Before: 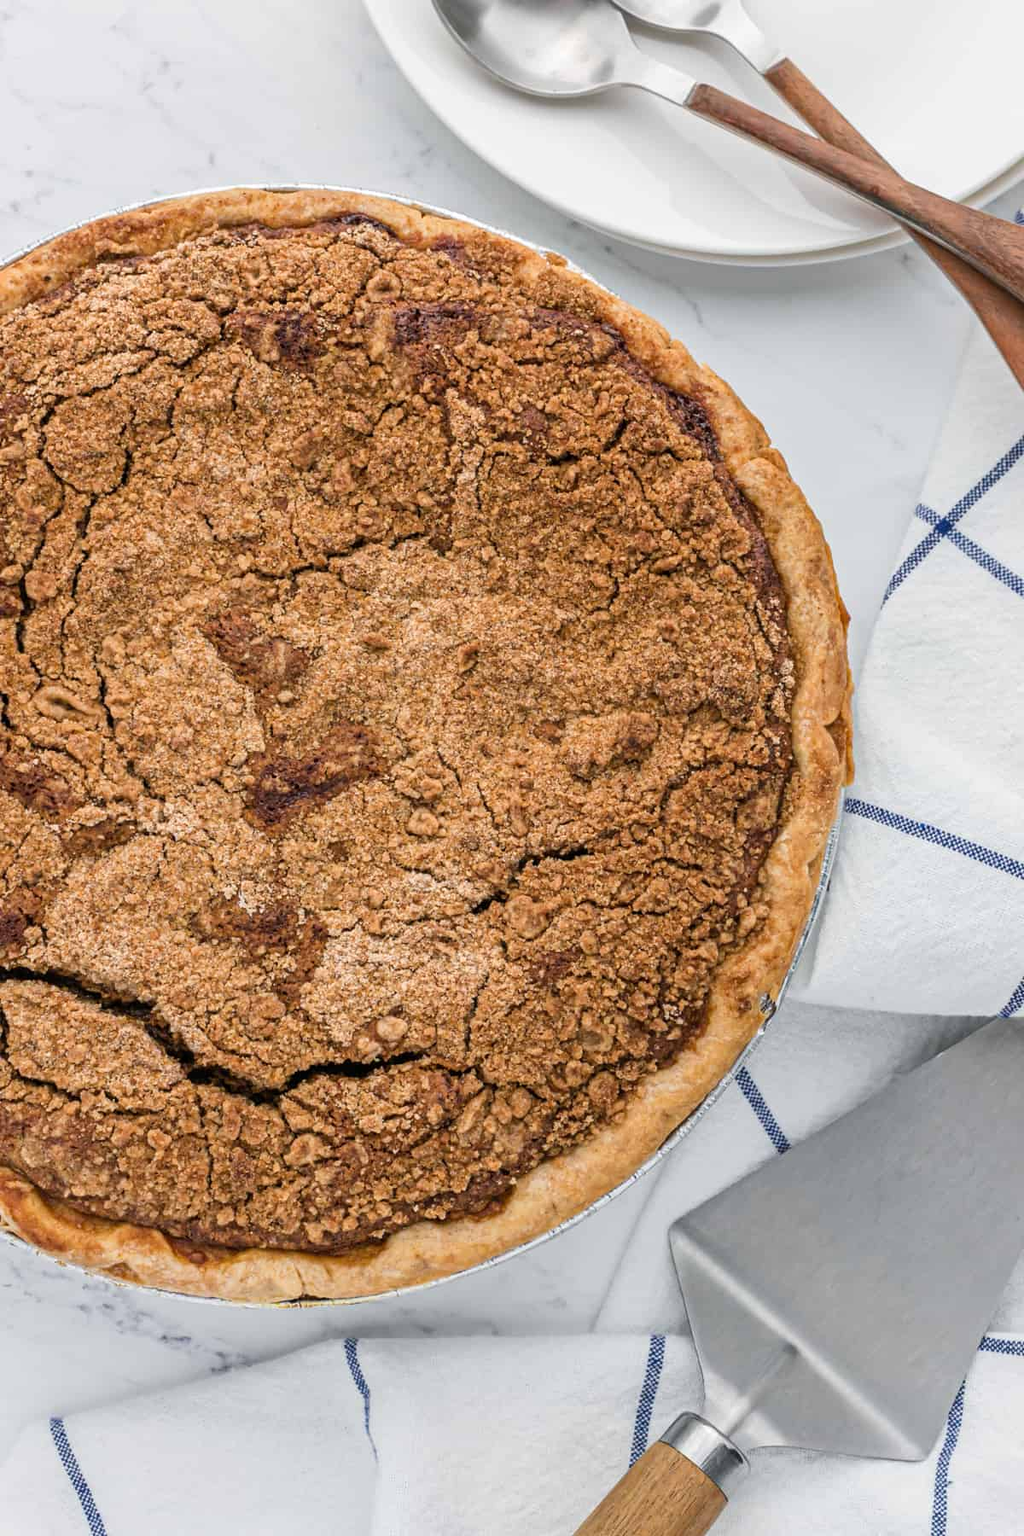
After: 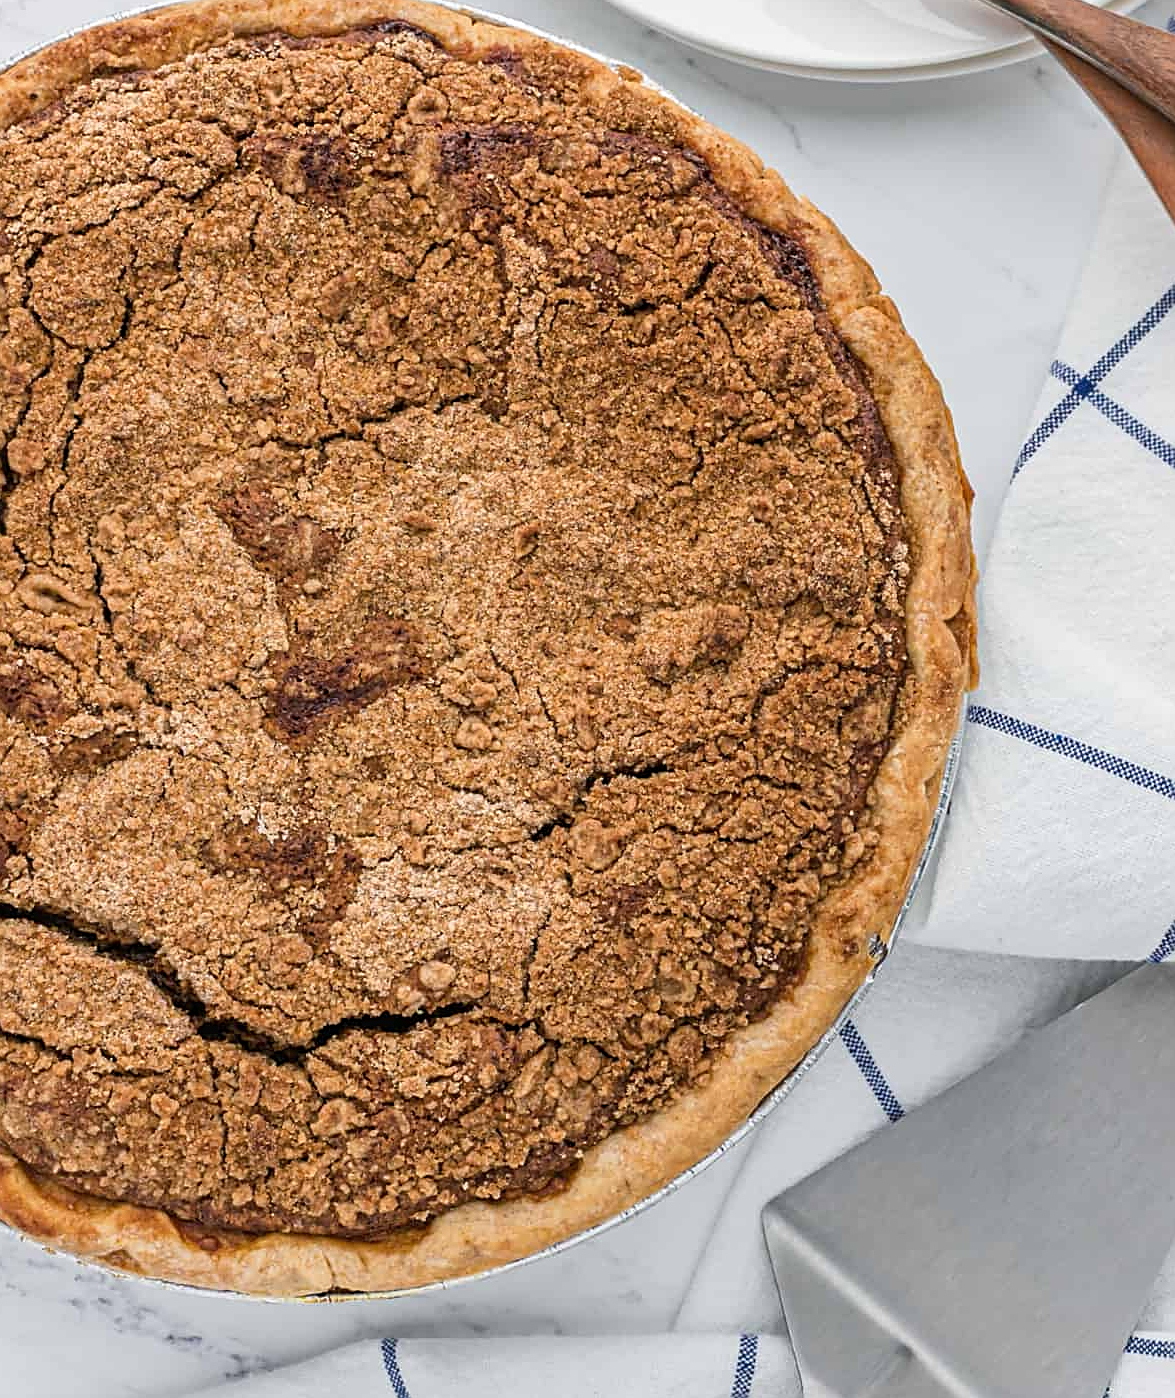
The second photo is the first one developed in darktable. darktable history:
crop and rotate: left 1.838%, top 12.825%, right 0.208%, bottom 9.481%
sharpen: on, module defaults
